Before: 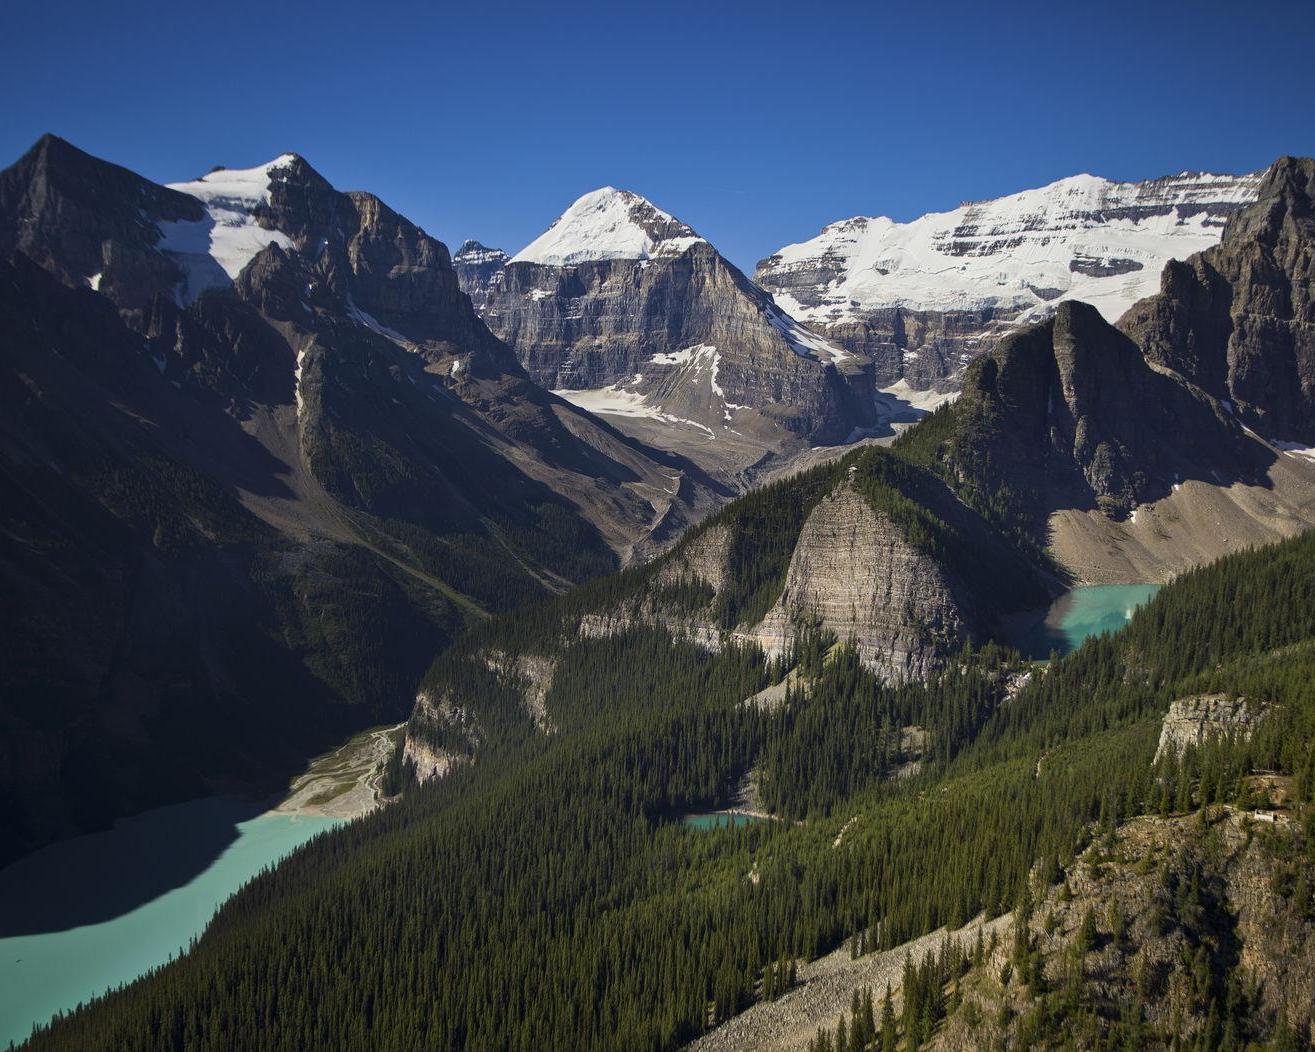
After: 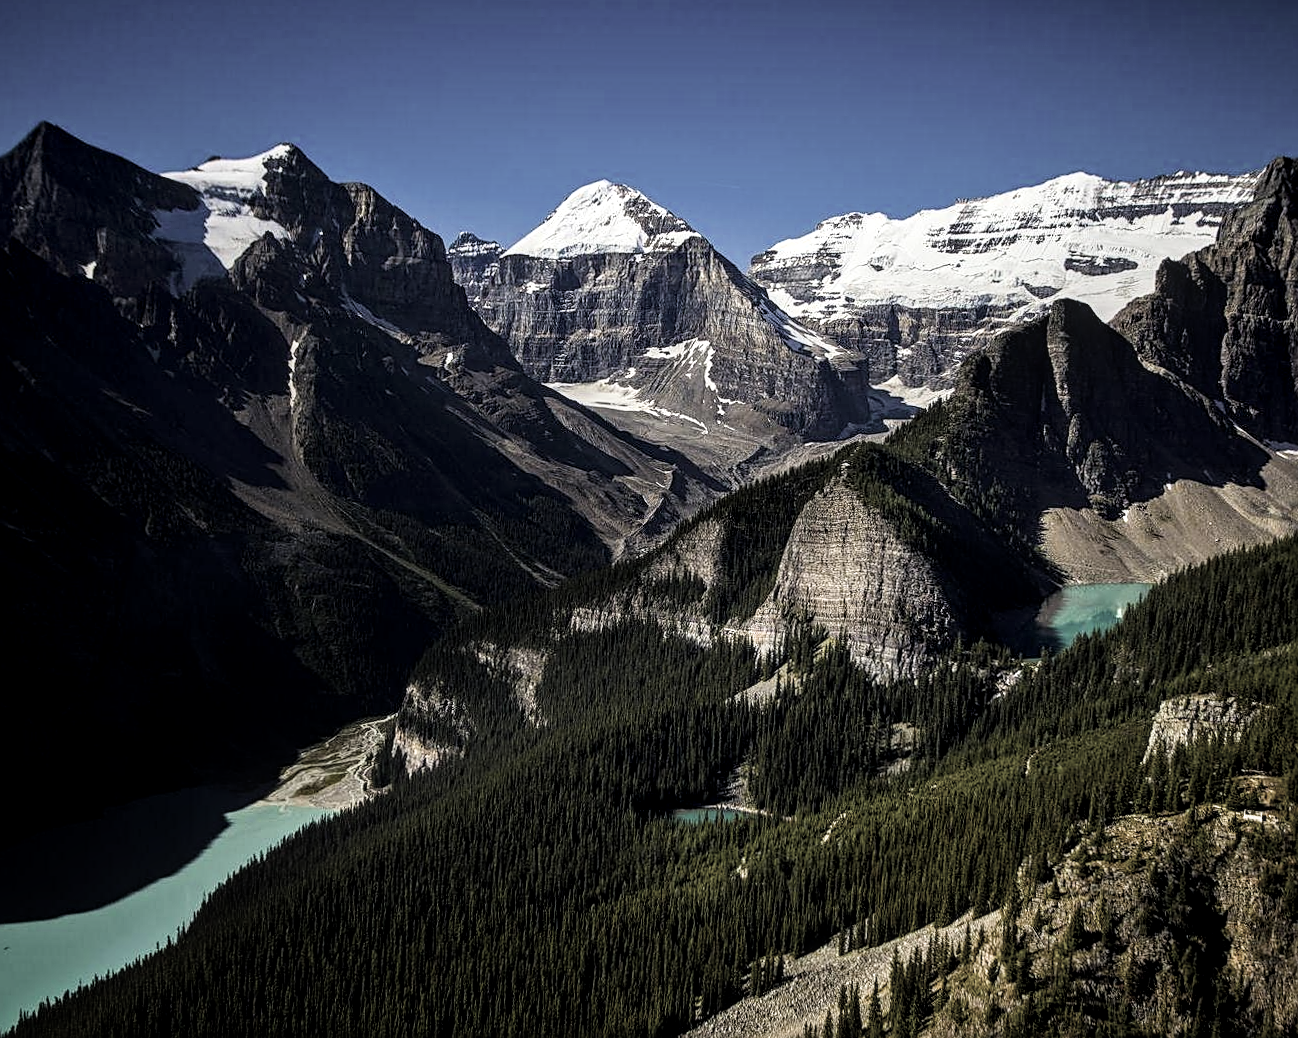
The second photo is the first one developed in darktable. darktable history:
color correction: highlights b* 0.051, saturation 0.497
local contrast: detail 130%
sharpen: on, module defaults
crop and rotate: angle -0.589°
color balance rgb: shadows fall-off 298.475%, white fulcrum 1.98 EV, highlights fall-off 298.806%, perceptual saturation grading › global saturation 45.998%, perceptual saturation grading › highlights -50.036%, perceptual saturation grading › shadows 31.096%, mask middle-gray fulcrum 99.686%, contrast gray fulcrum 38.386%
filmic rgb: black relative exposure -6.46 EV, white relative exposure 2.43 EV, target white luminance 99.999%, hardness 5.26, latitude 0.763%, contrast 1.421, highlights saturation mix 2.2%
